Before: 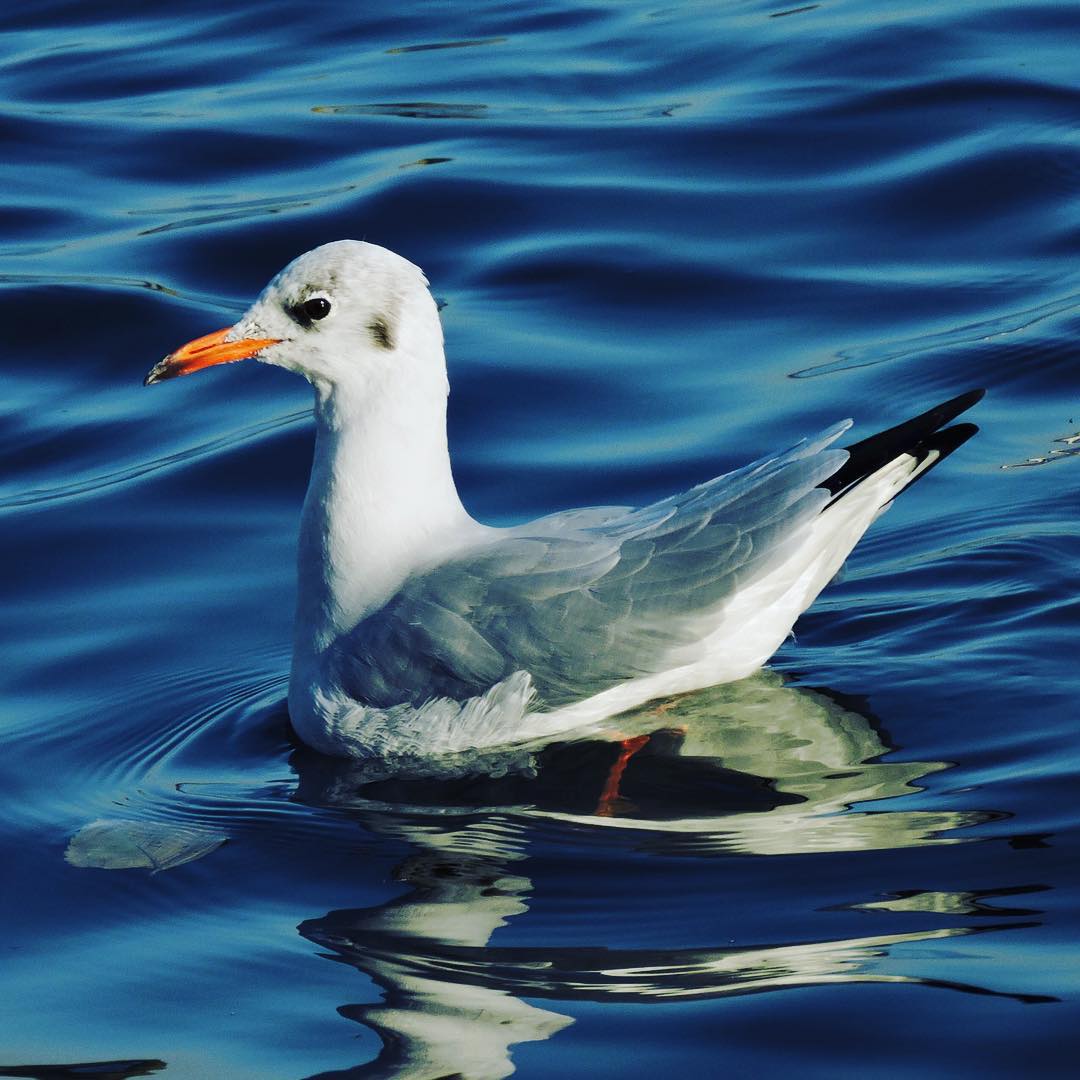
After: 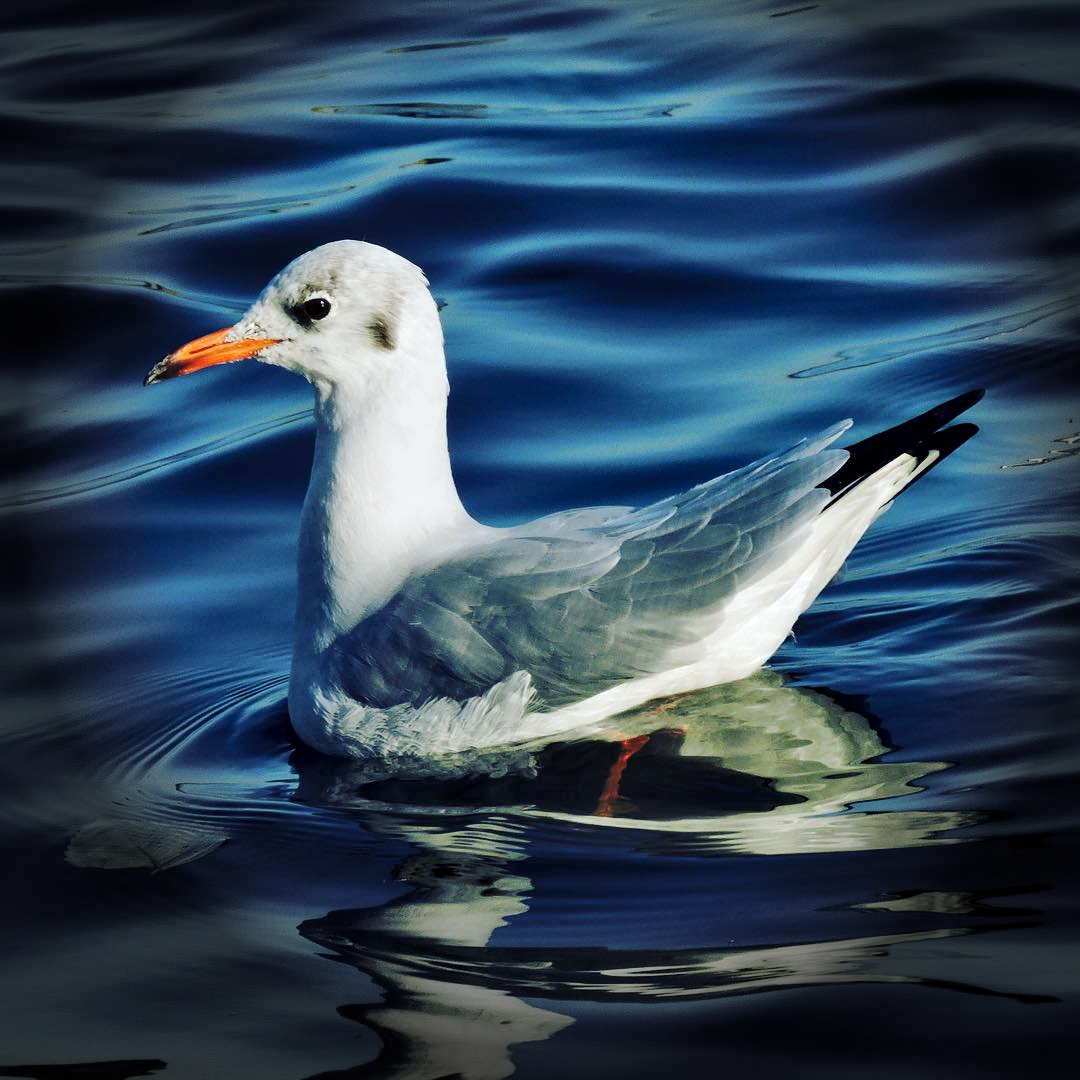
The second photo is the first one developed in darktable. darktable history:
local contrast: mode bilateral grid, contrast 20, coarseness 50, detail 150%, midtone range 0.2
vignetting: fall-off start 76.42%, fall-off radius 27.36%, brightness -0.872, center (0.037, -0.09), width/height ratio 0.971
